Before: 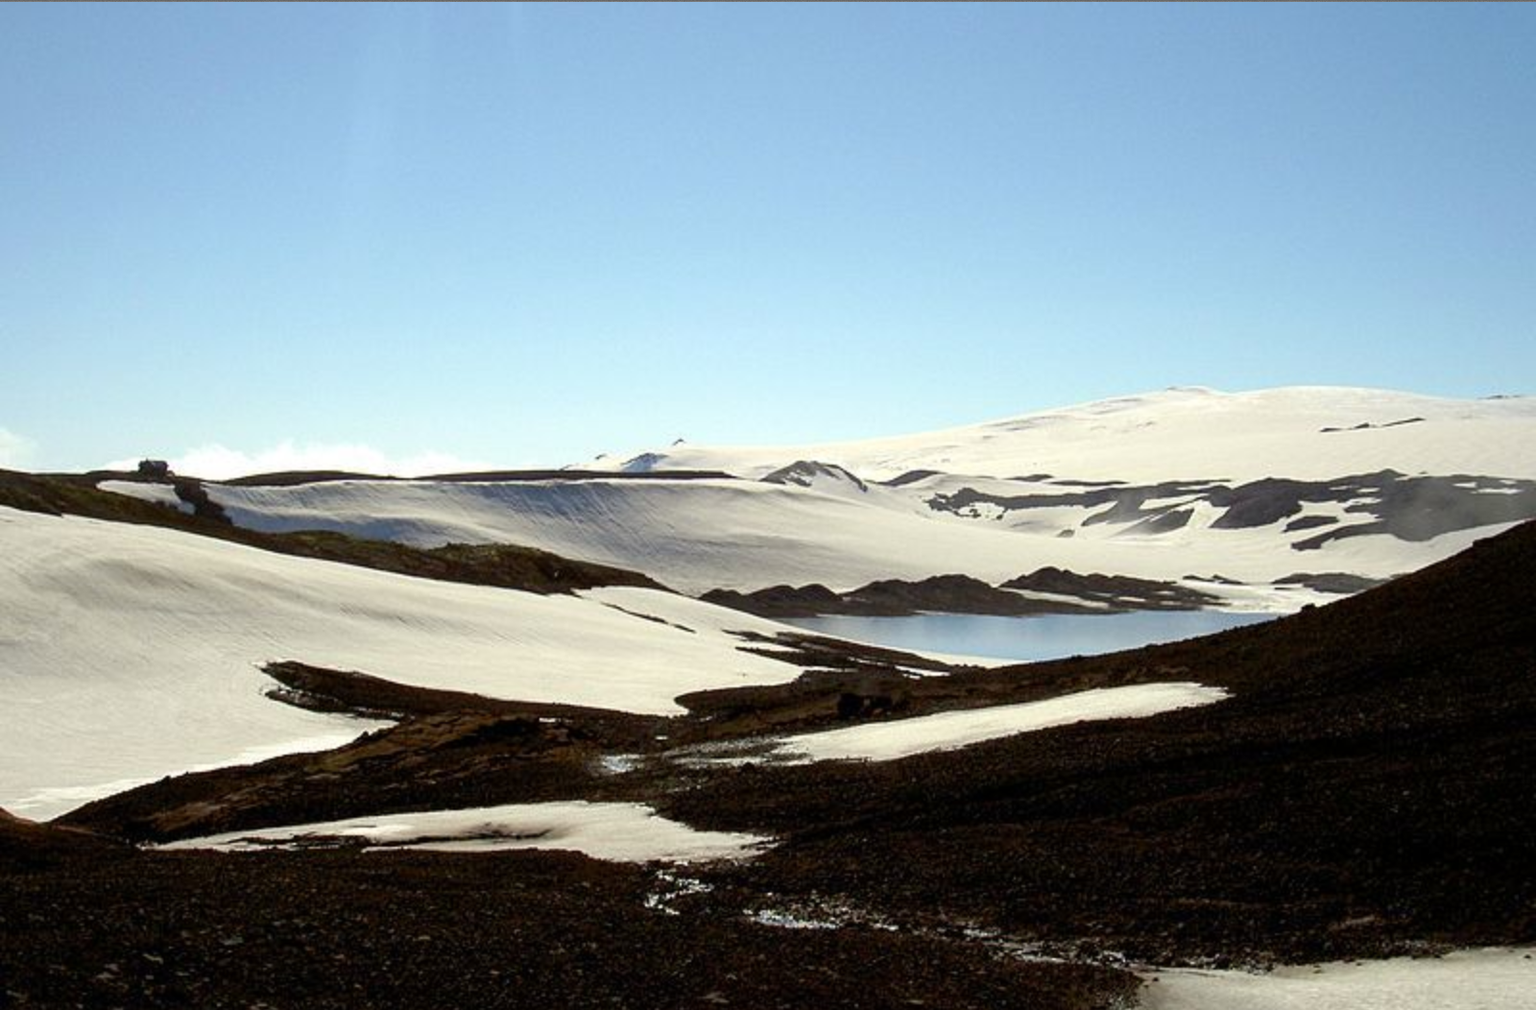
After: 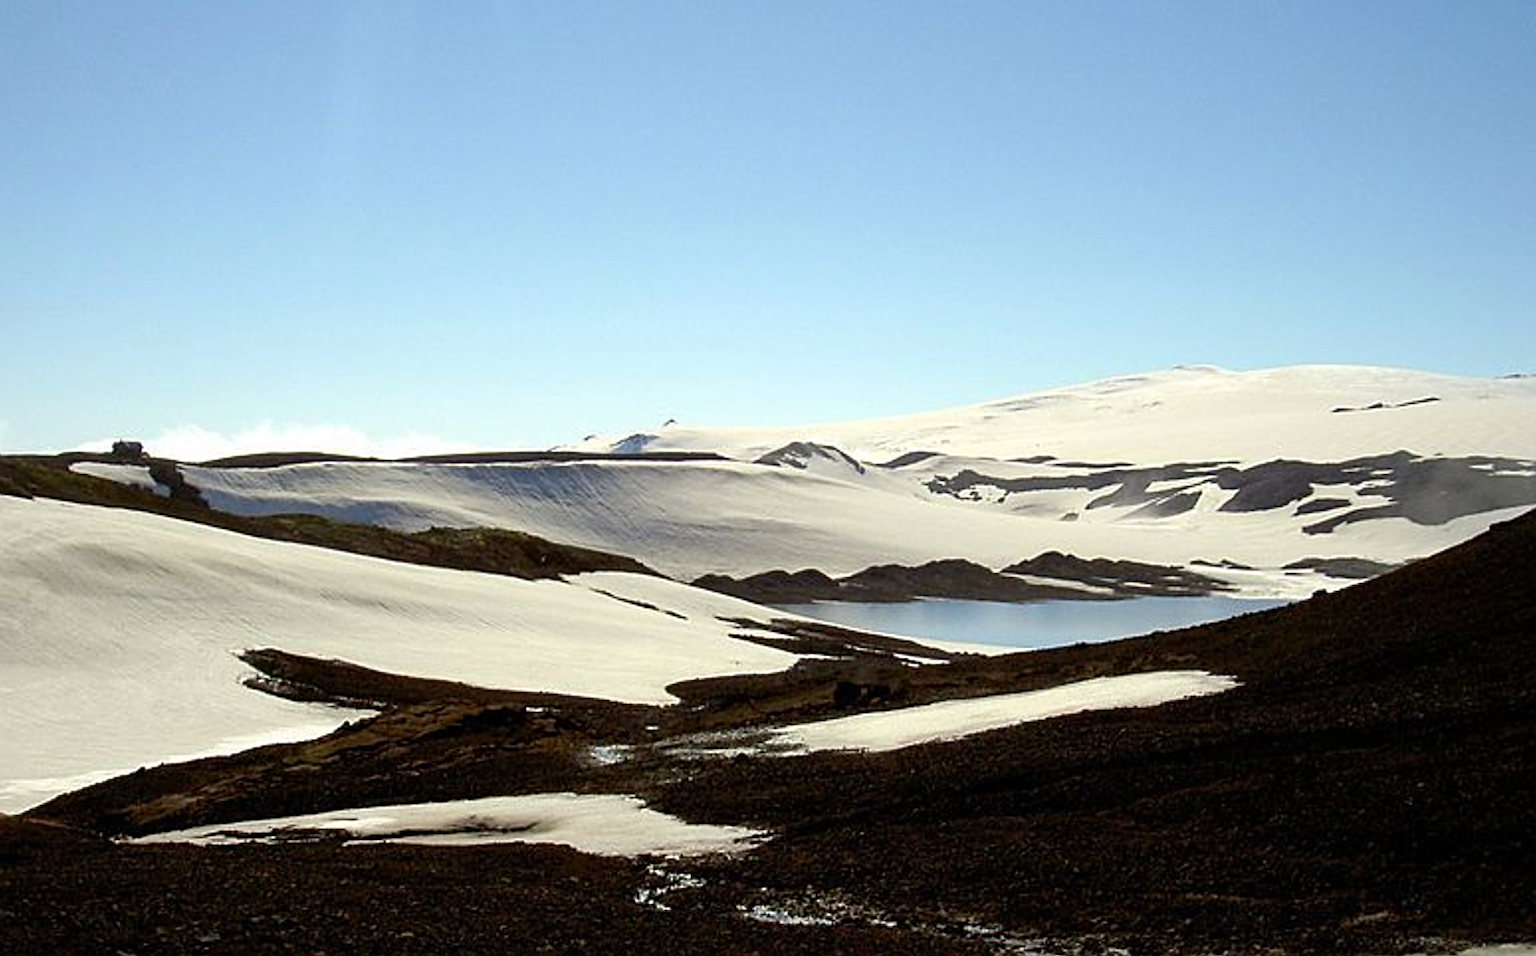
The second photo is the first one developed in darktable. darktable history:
levels: mode automatic
vignetting: fall-off start 116.67%, fall-off radius 59.26%, brightness -0.31, saturation -0.056
sharpen: on, module defaults
crop: left 1.964%, top 3.251%, right 1.122%, bottom 4.933%
